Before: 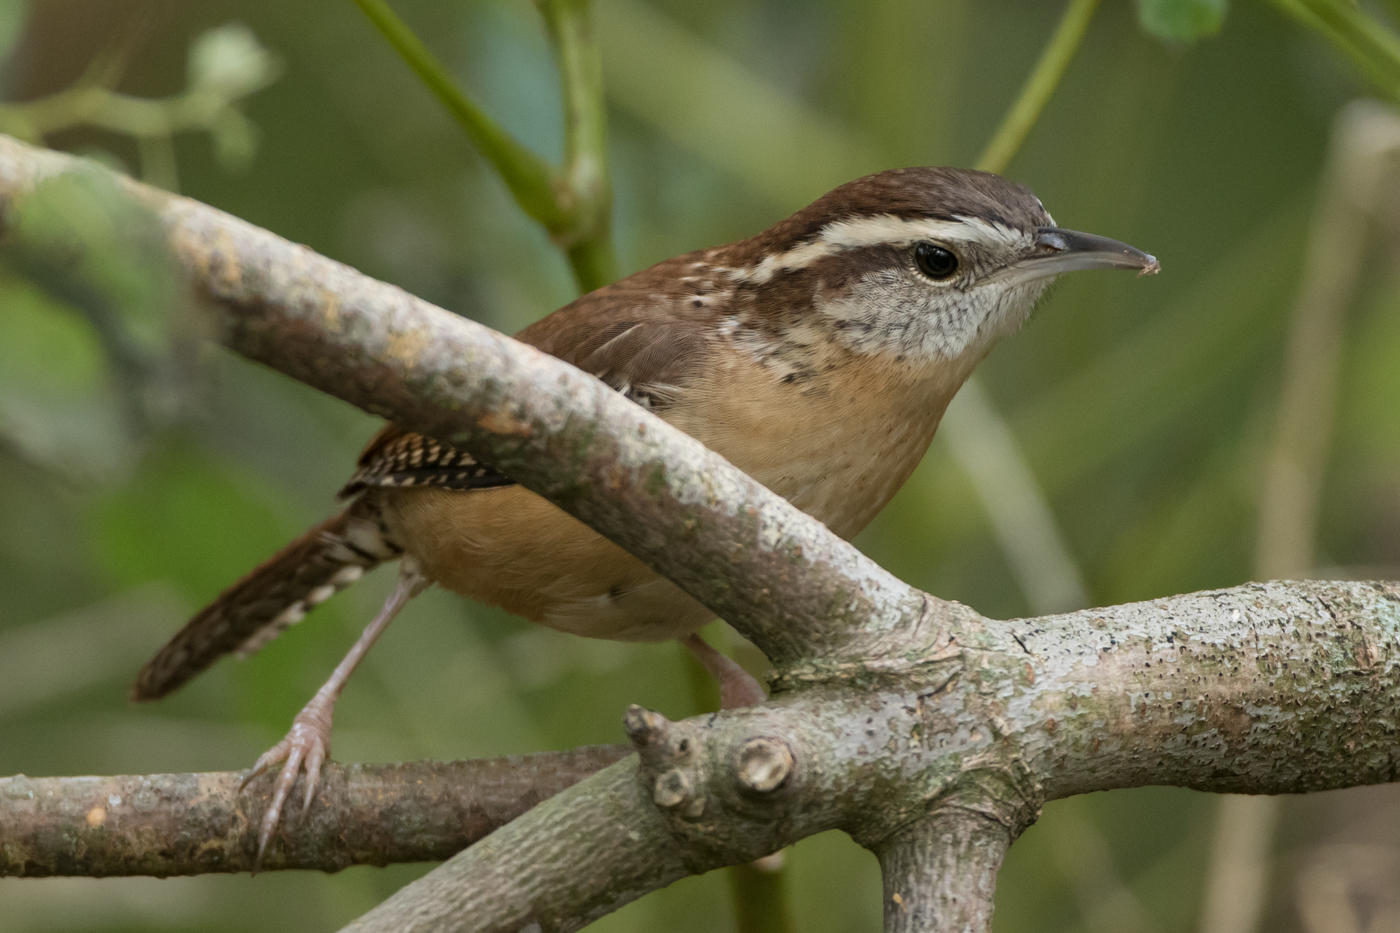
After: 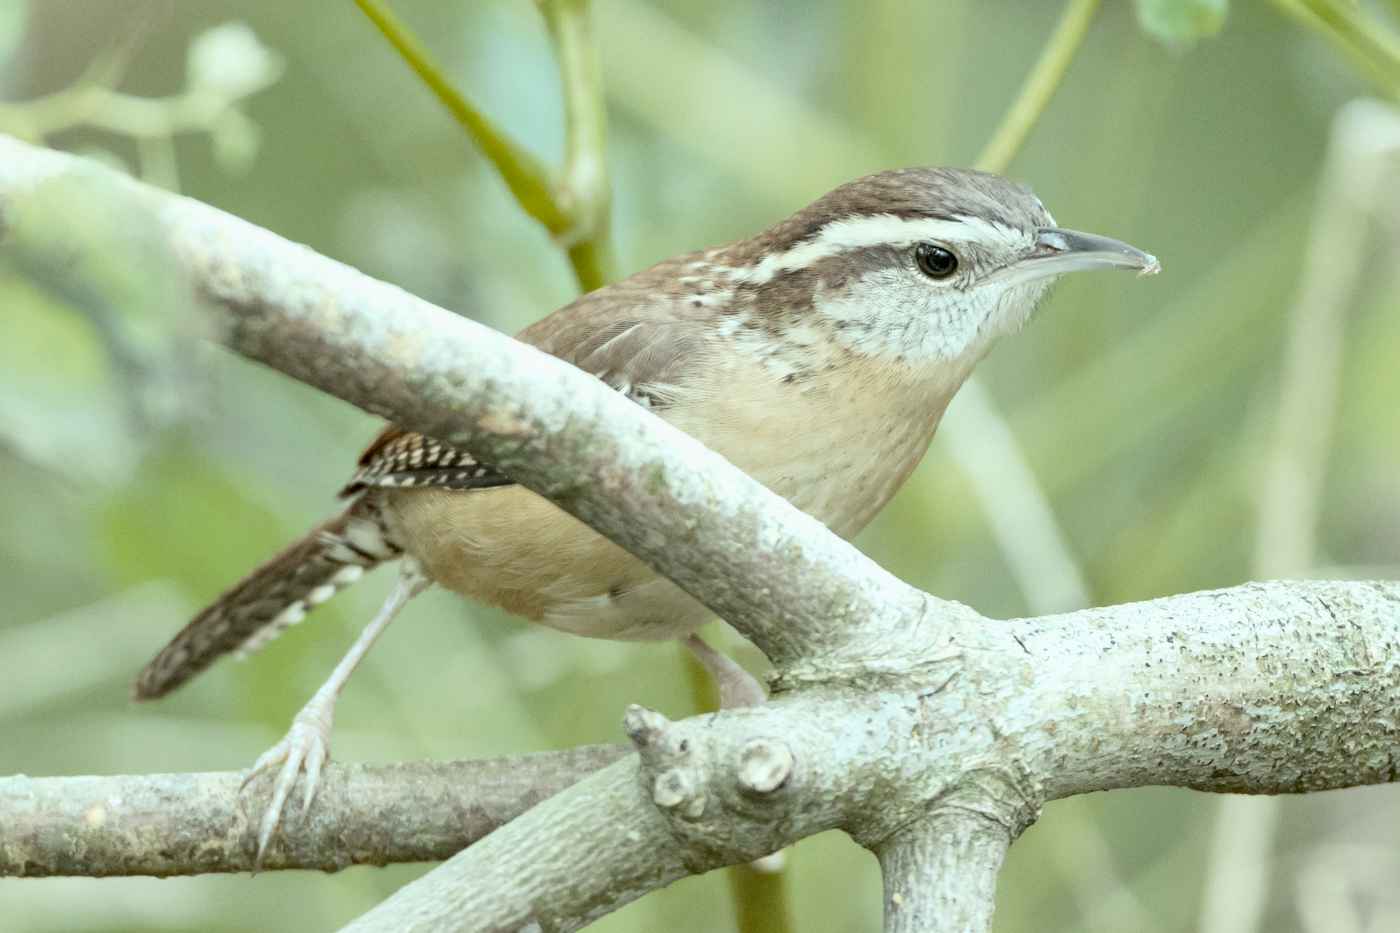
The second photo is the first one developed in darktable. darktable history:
tone curve: curves: ch0 [(0, 0) (0.003, 0) (0.011, 0.001) (0.025, 0.002) (0.044, 0.004) (0.069, 0.006) (0.1, 0.009) (0.136, 0.03) (0.177, 0.076) (0.224, 0.13) (0.277, 0.202) (0.335, 0.28) (0.399, 0.367) (0.468, 0.46) (0.543, 0.562) (0.623, 0.67) (0.709, 0.787) (0.801, 0.889) (0.898, 0.972) (1, 1)], preserve colors none
color look up table: target L [88.65, 79.4, 65.04, 58.12, 45.58, 32.59, 198.18, 92.94, 90.12, 75.64, 72.51, 80.52, 67.4, 66.01, 66.28, 58.12, 51.26, 53.69, 49.95, 39.04, 30.03, 85.98, 81.12, 81.06, 74.93, 67.08, 55.15, 52.84, 52.5, 51.82, 45.19, 34.95, 26.14, 23.81, 25.52, 20.77, 17.7, 13.77, 11.66, 10.51, 81.61, 81.69, 81.15, 81.42, 81.27, 69.33, 62.3, 50.03, 45.21], target a [-11.62, -8.873, -20.49, -40.24, -34.73, -11.75, 0, -0.001, -11.29, 4.475, 2.396, -5.128, 25.56, 15.74, 8.823, 27.37, 38.8, 35.2, 35.62, 34.89, 9.14, -10.42, -5.559, -9.073, -7.2, -6.085, 1.574, 32.03, 18.17, -4.378, -2.64, 10.43, -0.665, 11.87, 16.57, -1.342, -0.186, 1.235, 1.774, 4.281, -10.97, -15.77, -13.86, -11.03, -12.45, -29.56, -23.17, -15.36, -7.187], target b [-1.857, -2.492, 50.02, 25.23, 26.72, 15.02, 0.001, 0.005, -1.91, 66.68, 63.77, -1.957, 53.36, 57.57, 9.622, 48.47, 23.01, -5.82, 14.35, 21.35, 9.214, -3.001, -2.945, -2.699, -1.631, -1.703, -25.48, -15.57, -30.71, -49.87, -2.05, -49.76, -4.23, -16.32, -46.53, -1.595, -5.595, -6.378, -5.808, -6.817, -2.693, -7.106, -4.705, -5.065, -8.953, -4.275, -30.72, -29.97, -25.41], num patches 49
